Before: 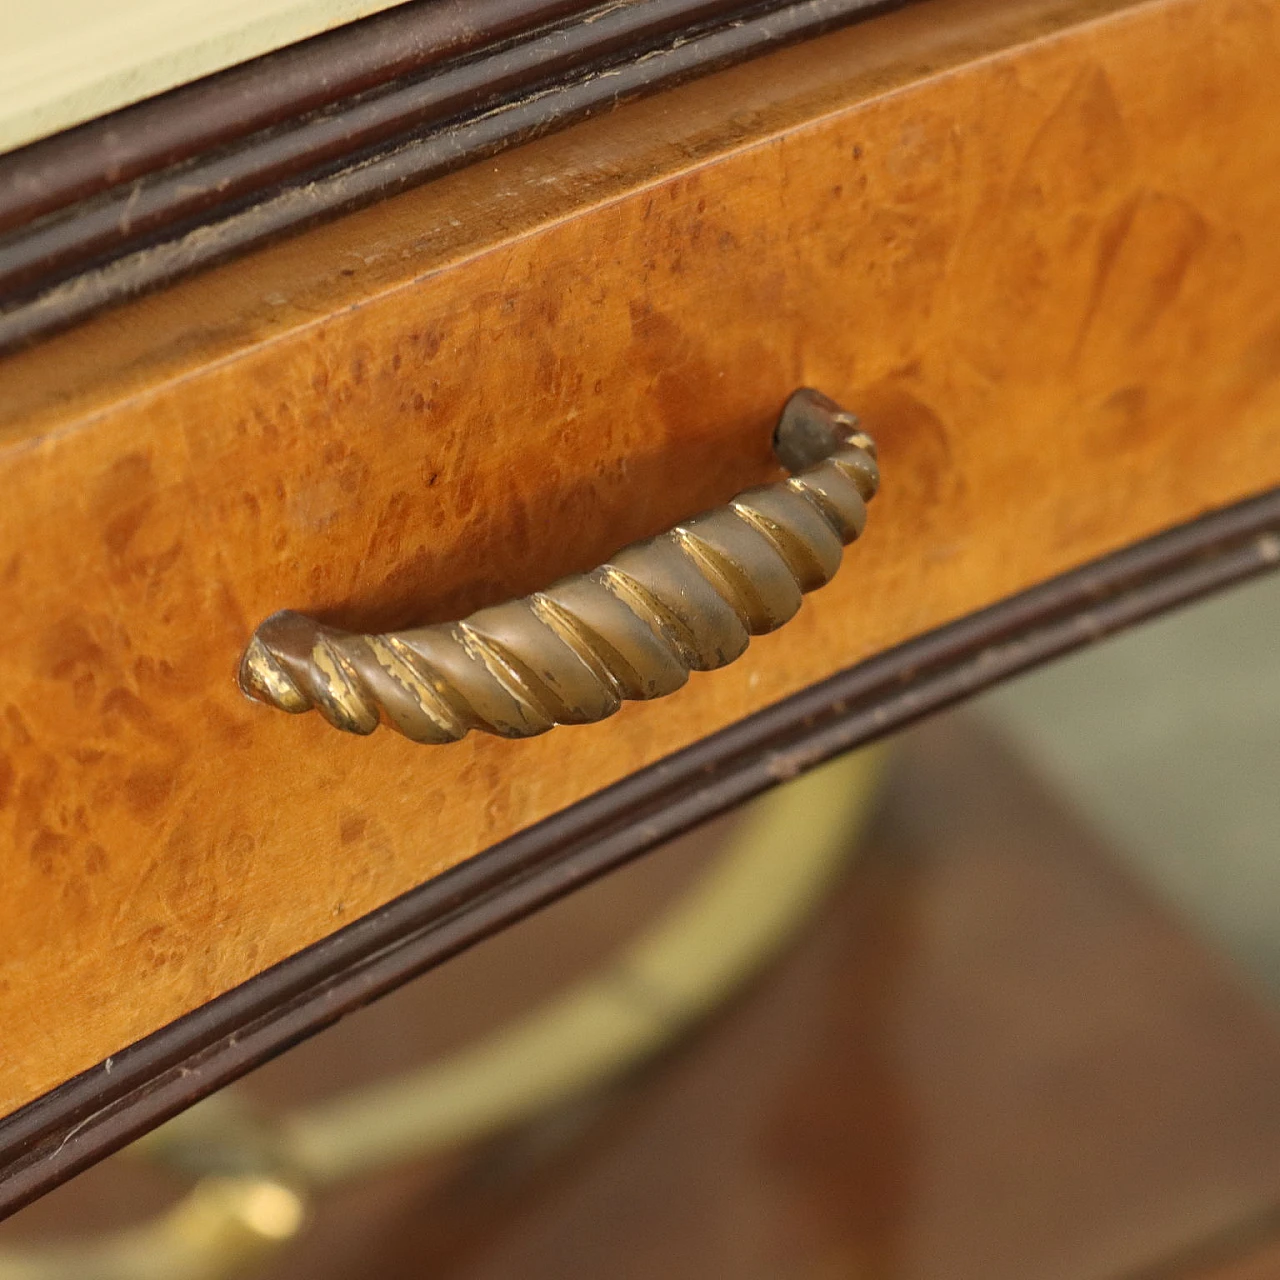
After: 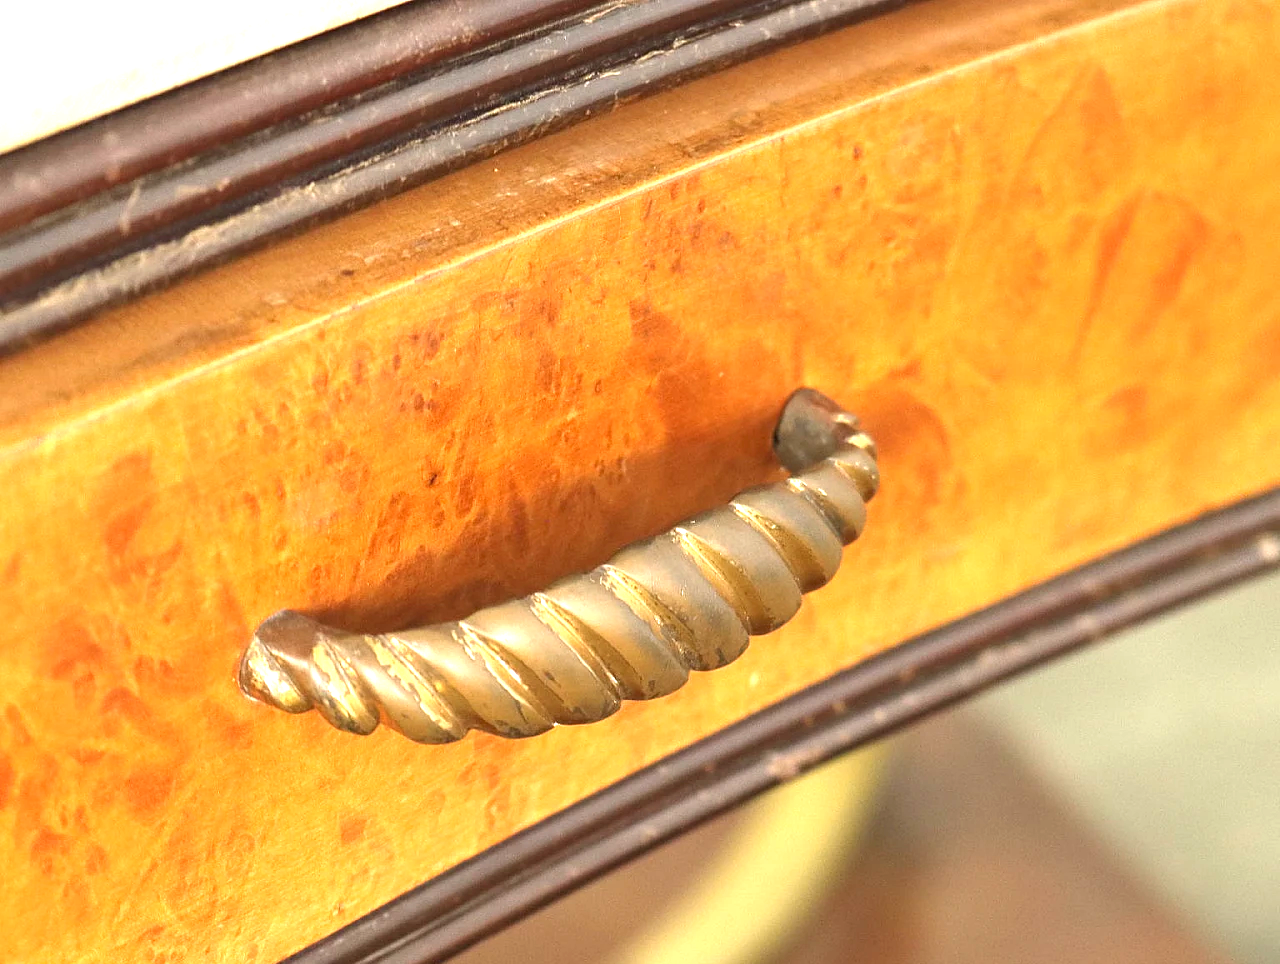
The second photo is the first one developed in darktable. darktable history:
crop: bottom 24.674%
exposure: black level correction 0, exposure 1.471 EV, compensate highlight preservation false
